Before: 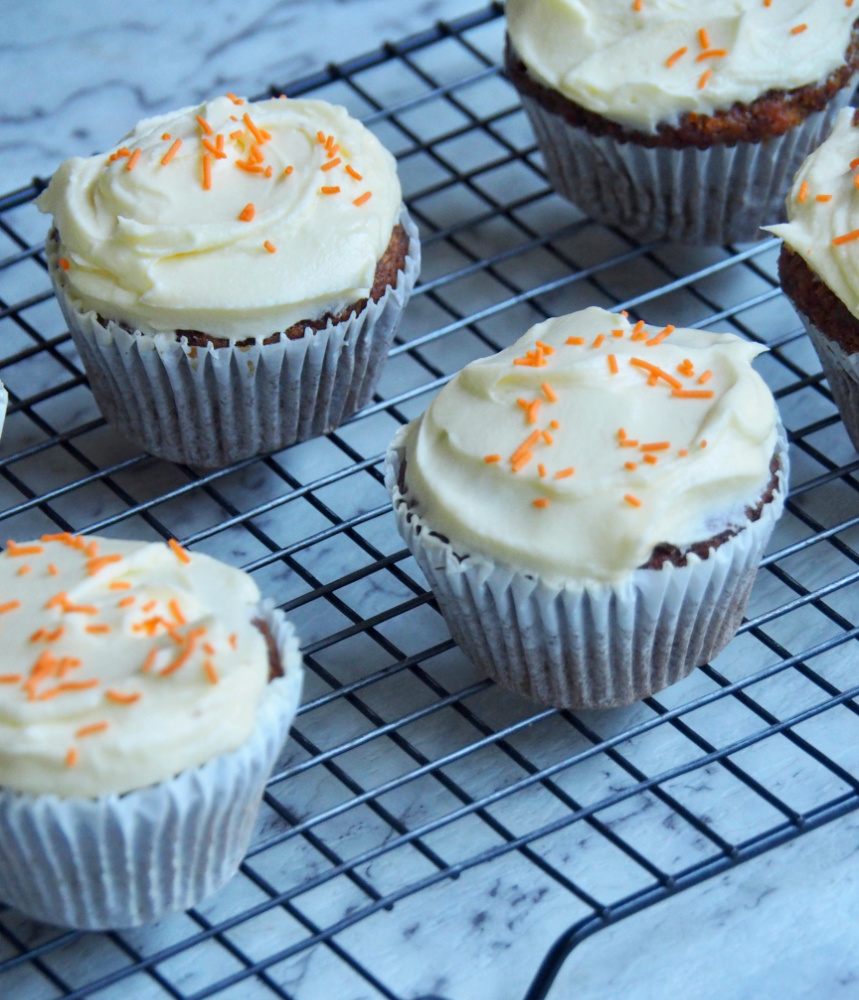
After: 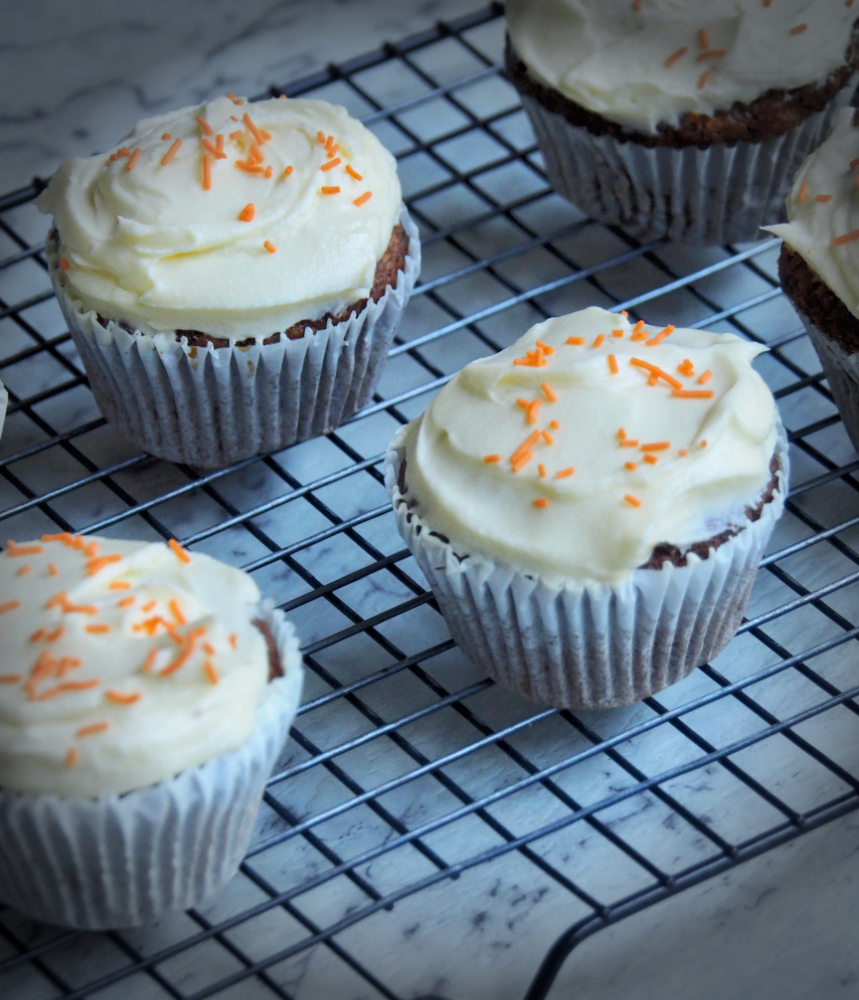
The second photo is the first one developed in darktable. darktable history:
vignetting: fall-off start 68.29%, fall-off radius 30.67%, brightness -0.798, width/height ratio 0.994, shape 0.846, unbound false
tone equalizer: -8 EV -1.85 EV, -7 EV -1.19 EV, -6 EV -1.66 EV, mask exposure compensation -0.493 EV
